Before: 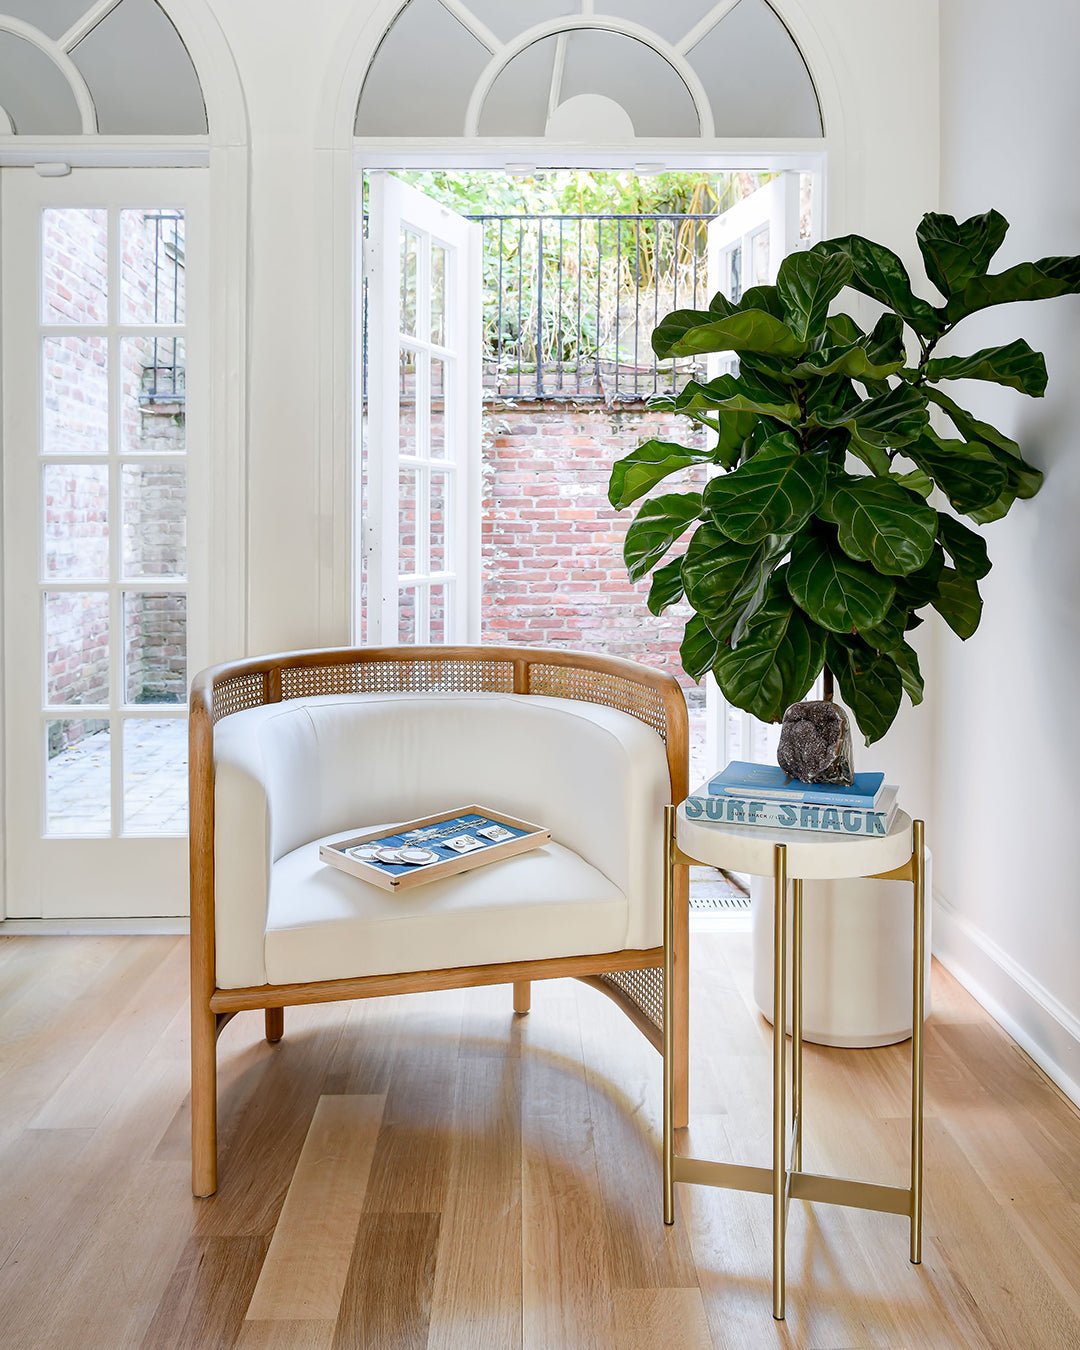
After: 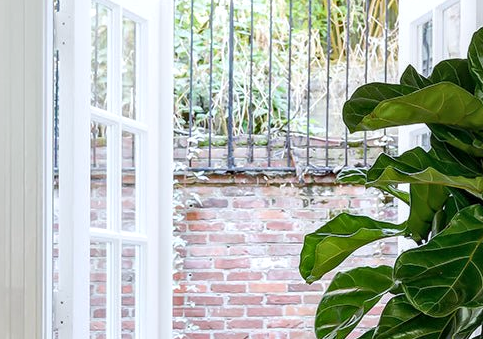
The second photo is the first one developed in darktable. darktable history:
crop: left 28.64%, top 16.832%, right 26.637%, bottom 58.055%
white balance: red 0.982, blue 1.018
local contrast: on, module defaults
